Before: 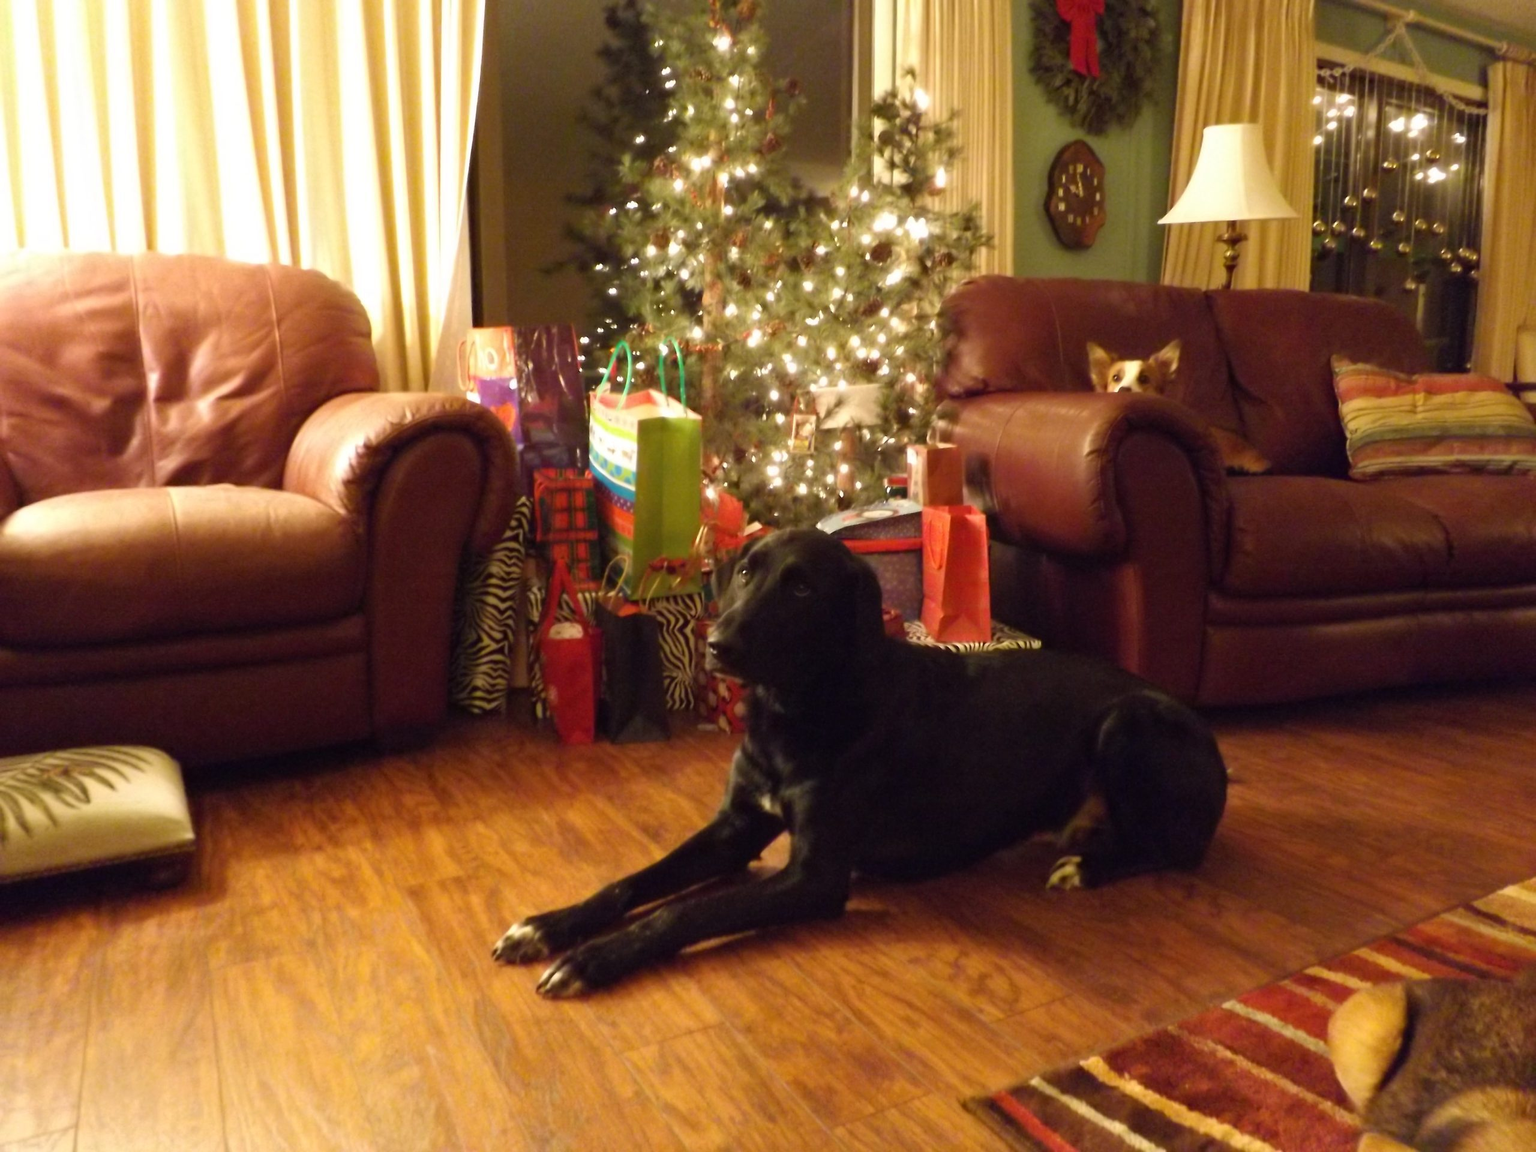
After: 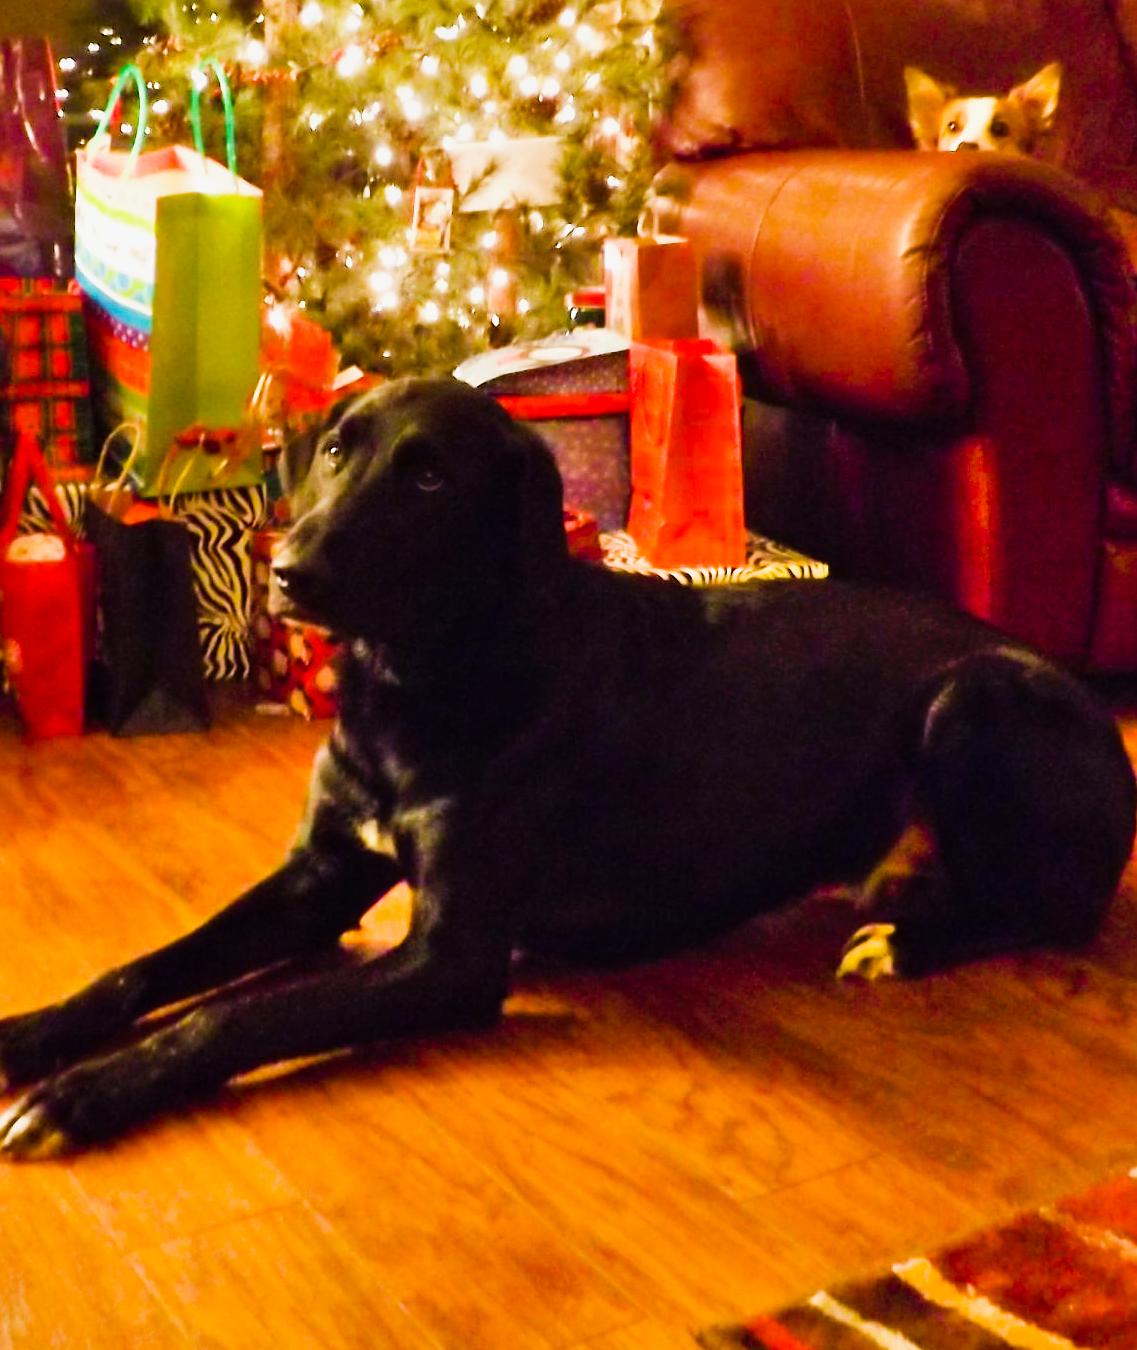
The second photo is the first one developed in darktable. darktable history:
sharpen: radius 1.864, amount 0.398, threshold 1.271
sigmoid: contrast 1.7
shadows and highlights: soften with gaussian
exposure: black level correction 0, exposure 0.95 EV, compensate exposure bias true, compensate highlight preservation false
crop: left 35.432%, top 26.233%, right 20.145%, bottom 3.432%
color balance rgb: linear chroma grading › global chroma 10%, perceptual saturation grading › global saturation 5%, perceptual brilliance grading › global brilliance 4%, global vibrance 7%, saturation formula JzAzBz (2021)
